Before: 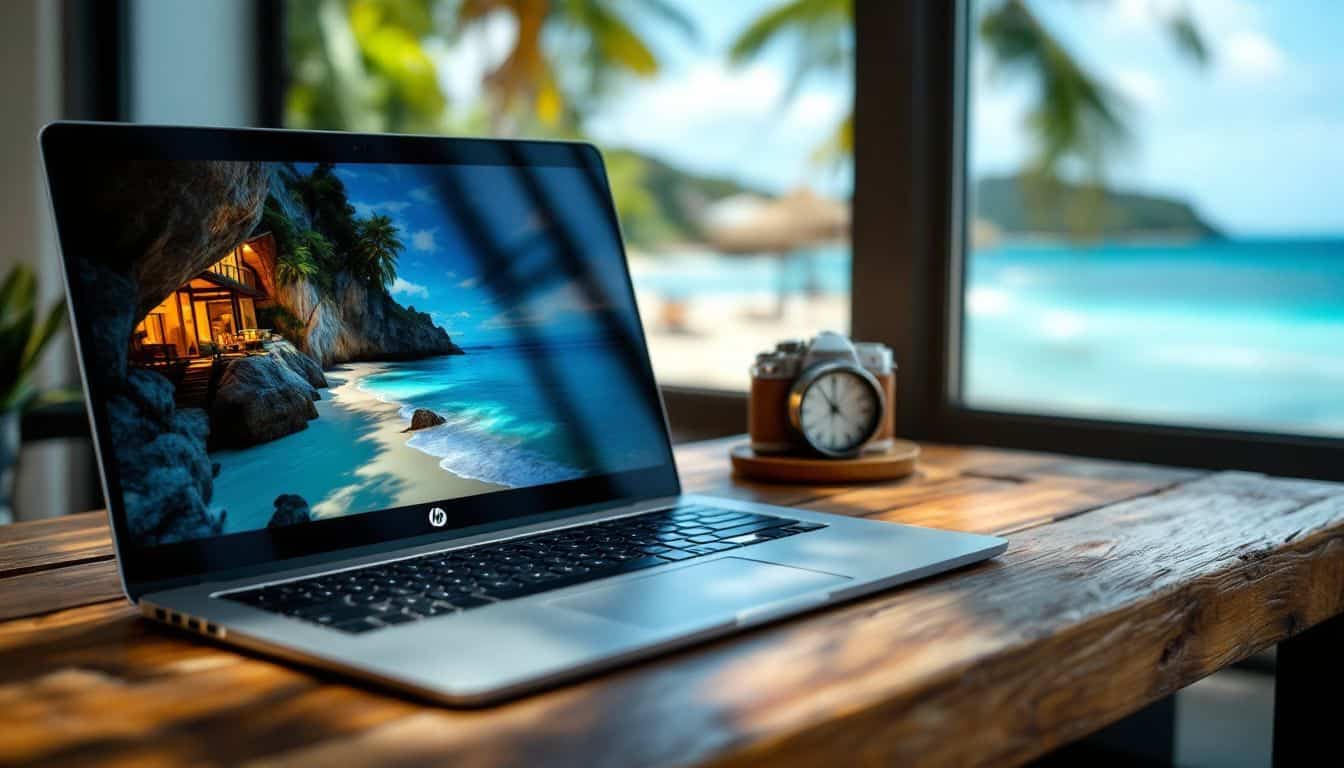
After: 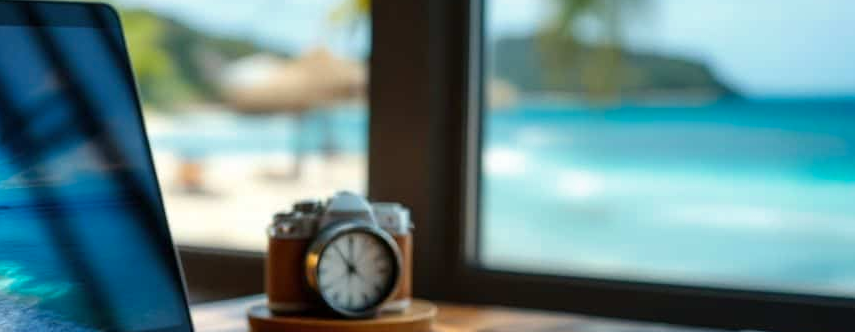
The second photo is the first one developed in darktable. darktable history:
color zones: curves: ch0 [(0, 0.5) (0.143, 0.5) (0.286, 0.5) (0.429, 0.495) (0.571, 0.437) (0.714, 0.44) (0.857, 0.496) (1, 0.5)]
crop: left 36.005%, top 18.293%, right 0.31%, bottom 38.444%
